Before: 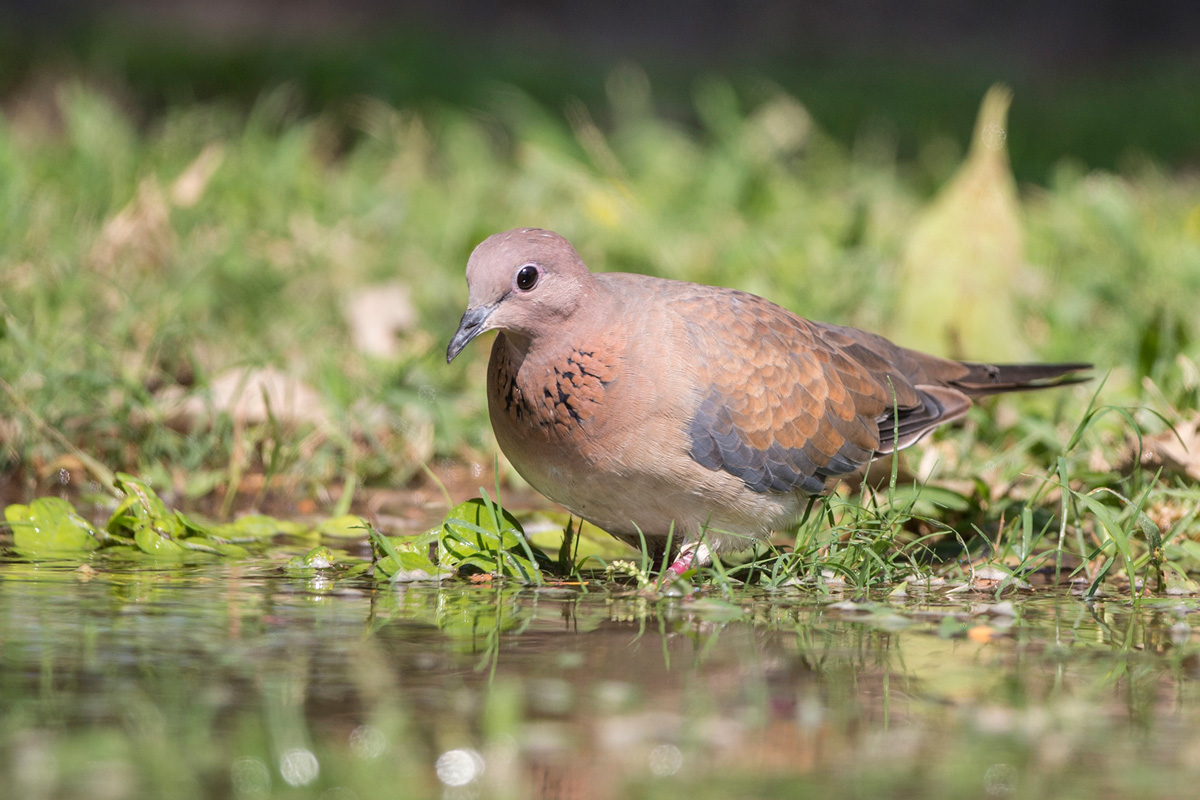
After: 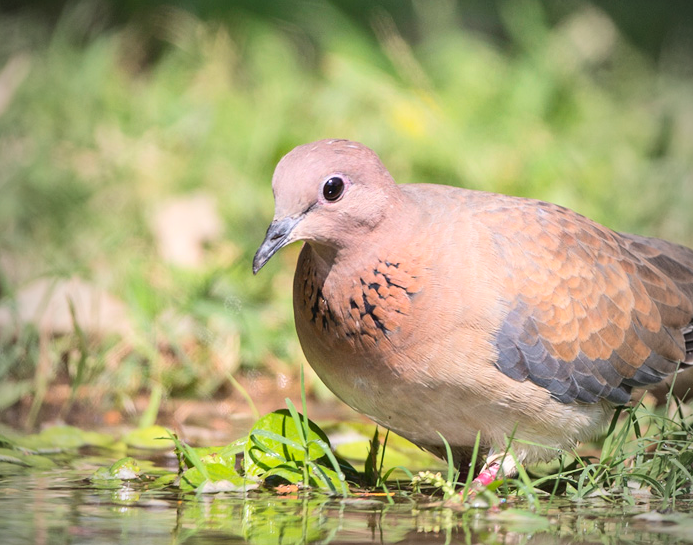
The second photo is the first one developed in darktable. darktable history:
crop: left 16.202%, top 11.208%, right 26.045%, bottom 20.557%
vignetting: fall-off start 97%, fall-off radius 100%, width/height ratio 0.609, unbound false
contrast brightness saturation: contrast 0.2, brightness 0.16, saturation 0.22
